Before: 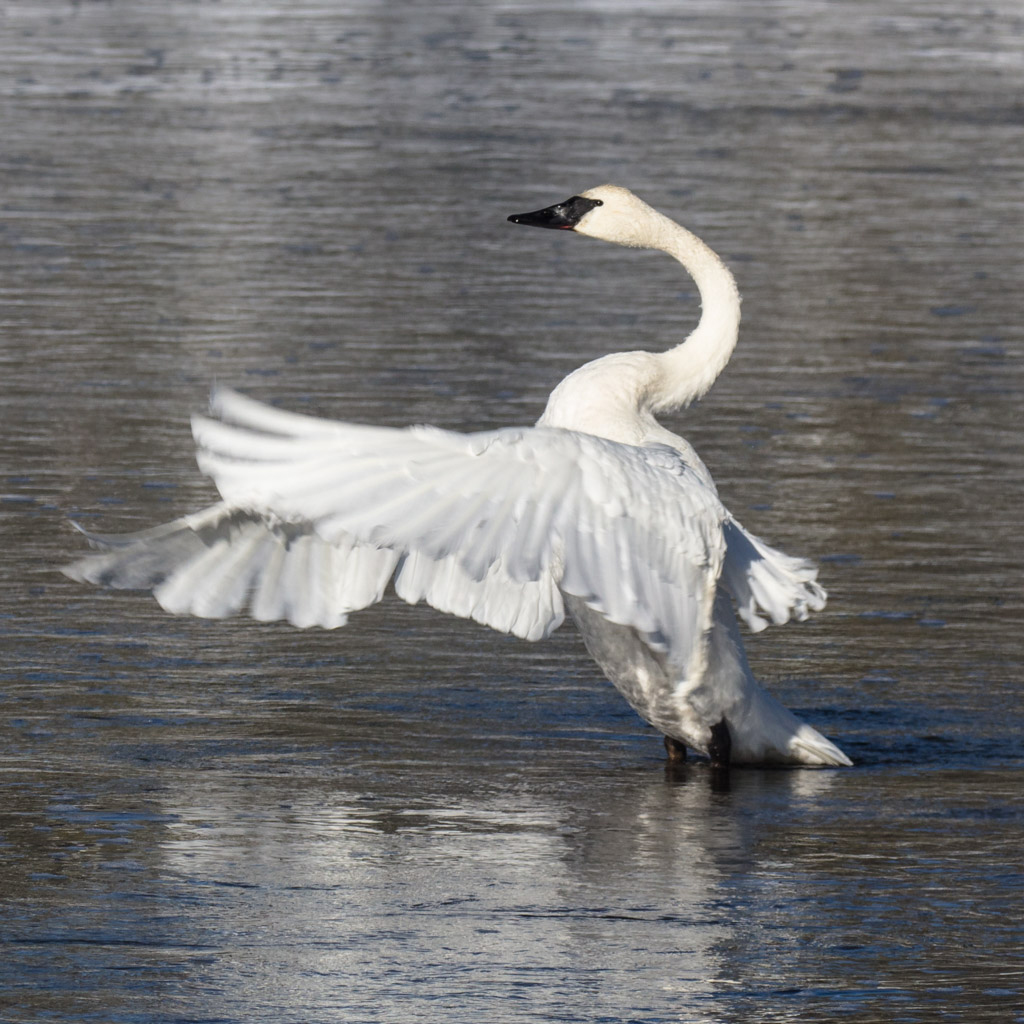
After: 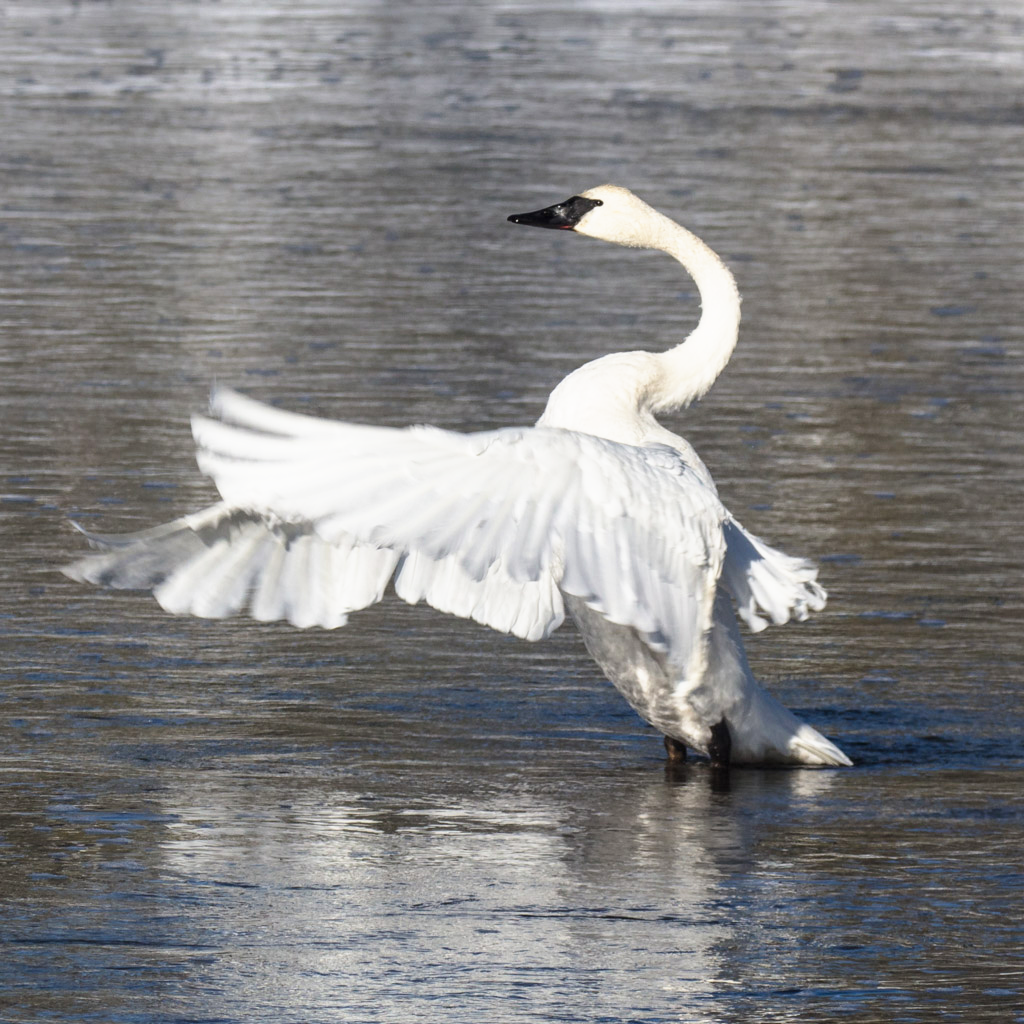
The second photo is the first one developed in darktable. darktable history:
base curve: curves: ch0 [(0, 0) (0.688, 0.865) (1, 1)], preserve colors none
